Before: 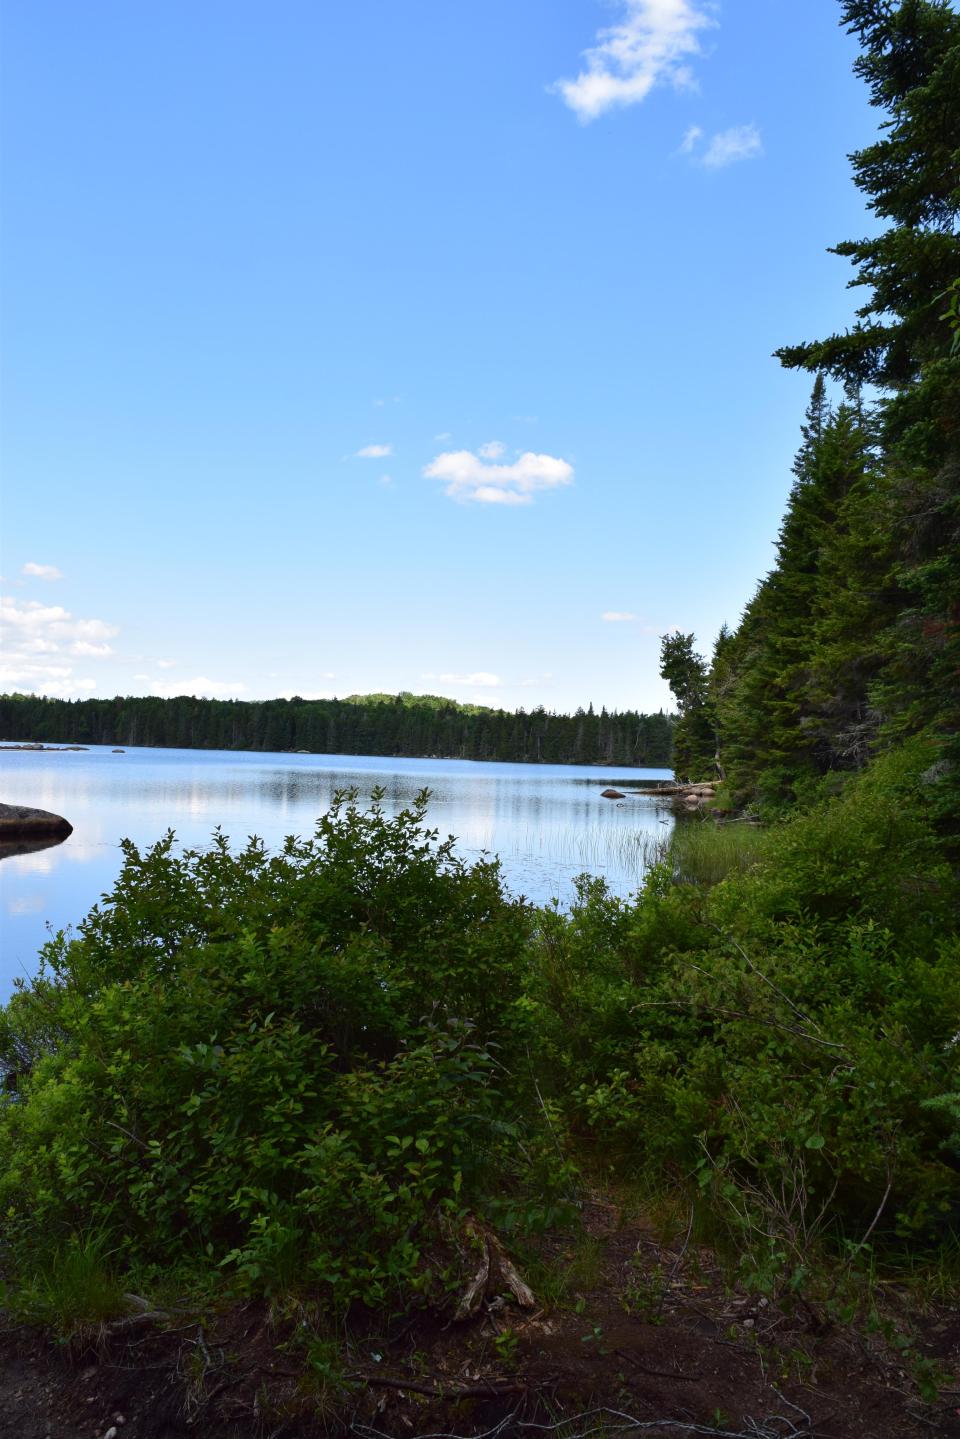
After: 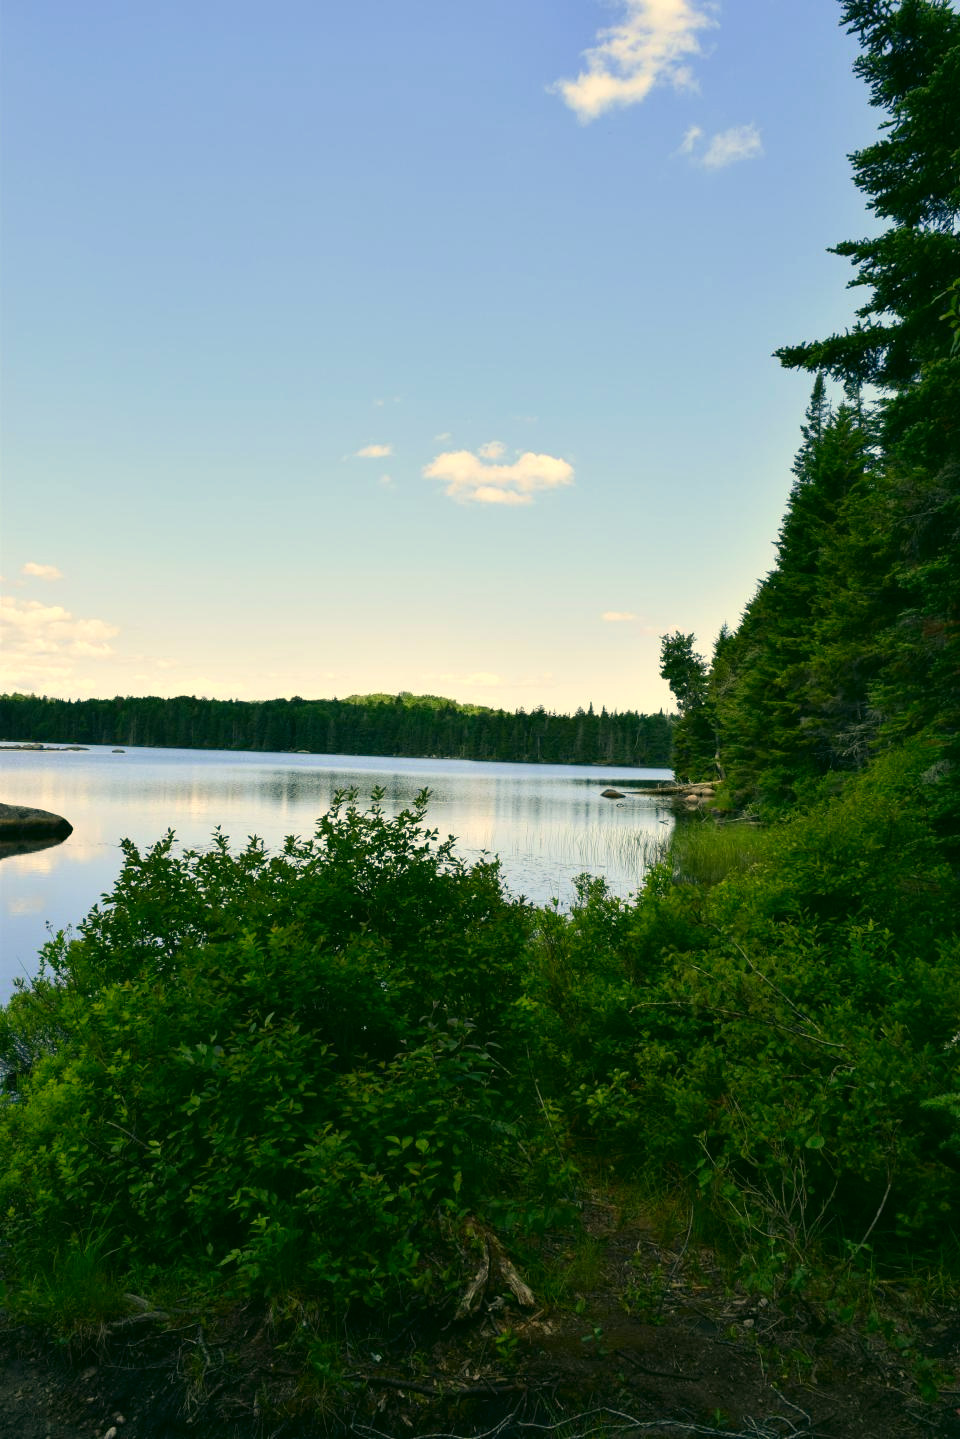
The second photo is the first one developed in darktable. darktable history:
color correction: highlights a* 4.69, highlights b* 25.03, shadows a* -15.89, shadows b* 3.84
